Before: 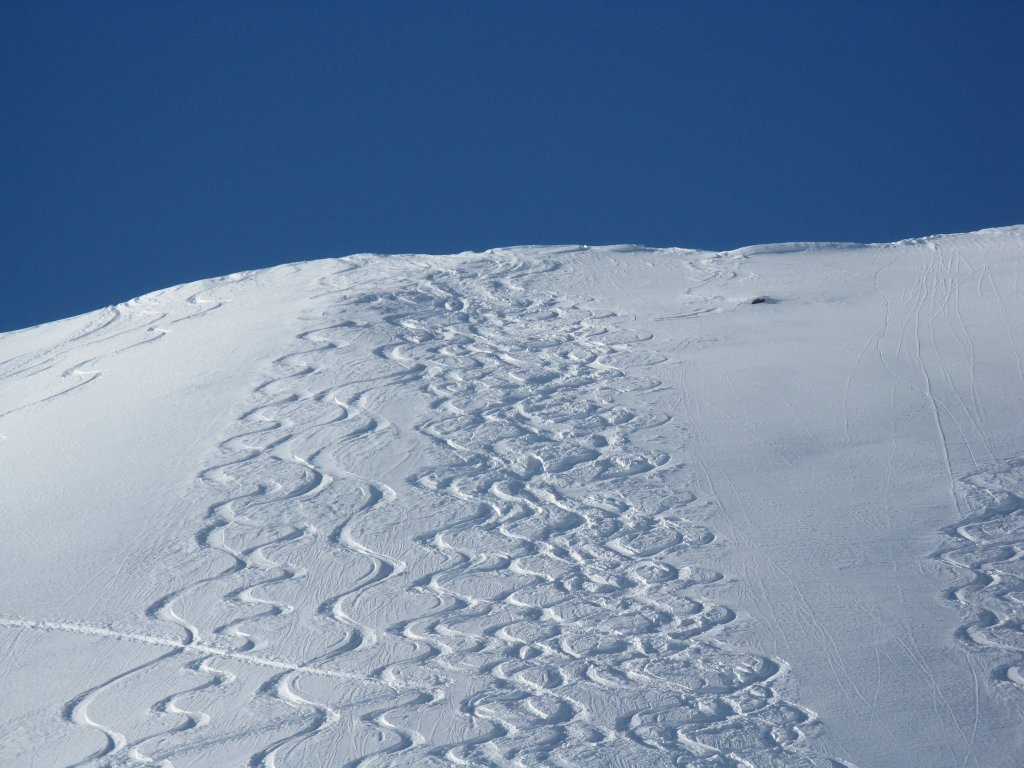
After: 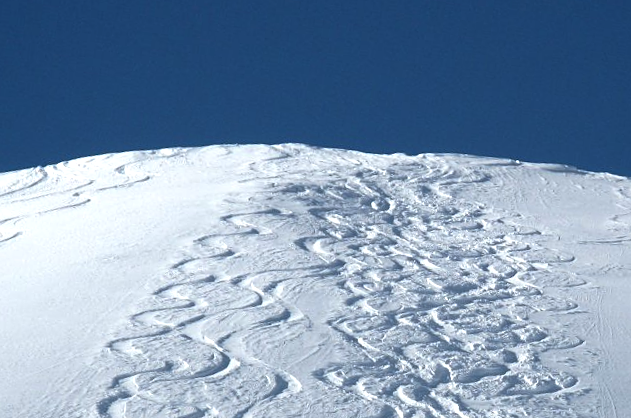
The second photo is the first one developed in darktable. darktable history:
crop and rotate: angle -6.54°, left 2.126%, top 6.871%, right 27.233%, bottom 30.691%
sharpen: amount 0.212
color balance rgb: perceptual saturation grading › global saturation 0.246%, perceptual brilliance grading › highlights 10.94%, perceptual brilliance grading › shadows -11.051%, global vibrance 9.924%, contrast 15.448%, saturation formula JzAzBz (2021)
